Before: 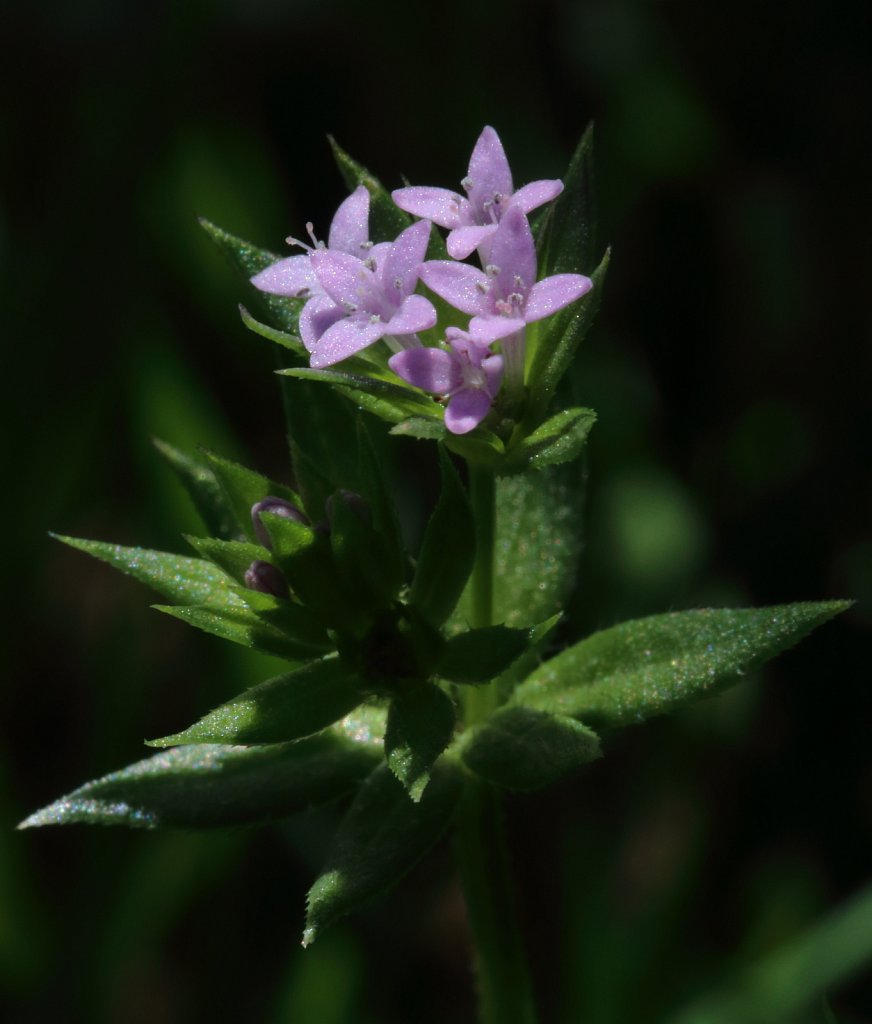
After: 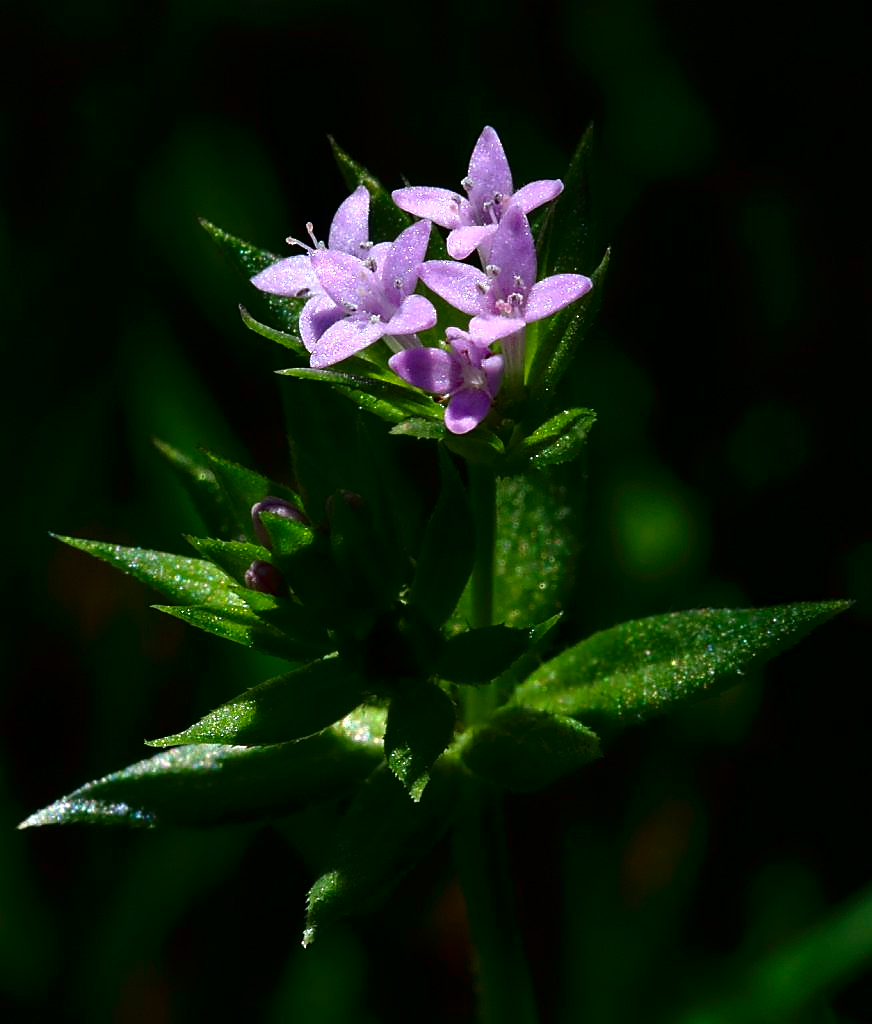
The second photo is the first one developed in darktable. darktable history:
sharpen: radius 1.367, amount 1.248, threshold 0.779
exposure: black level correction 0, exposure 0.7 EV, compensate highlight preservation false
contrast brightness saturation: contrast 0.096, brightness -0.273, saturation 0.149
color correction: highlights b* -0.04, saturation 1.11
